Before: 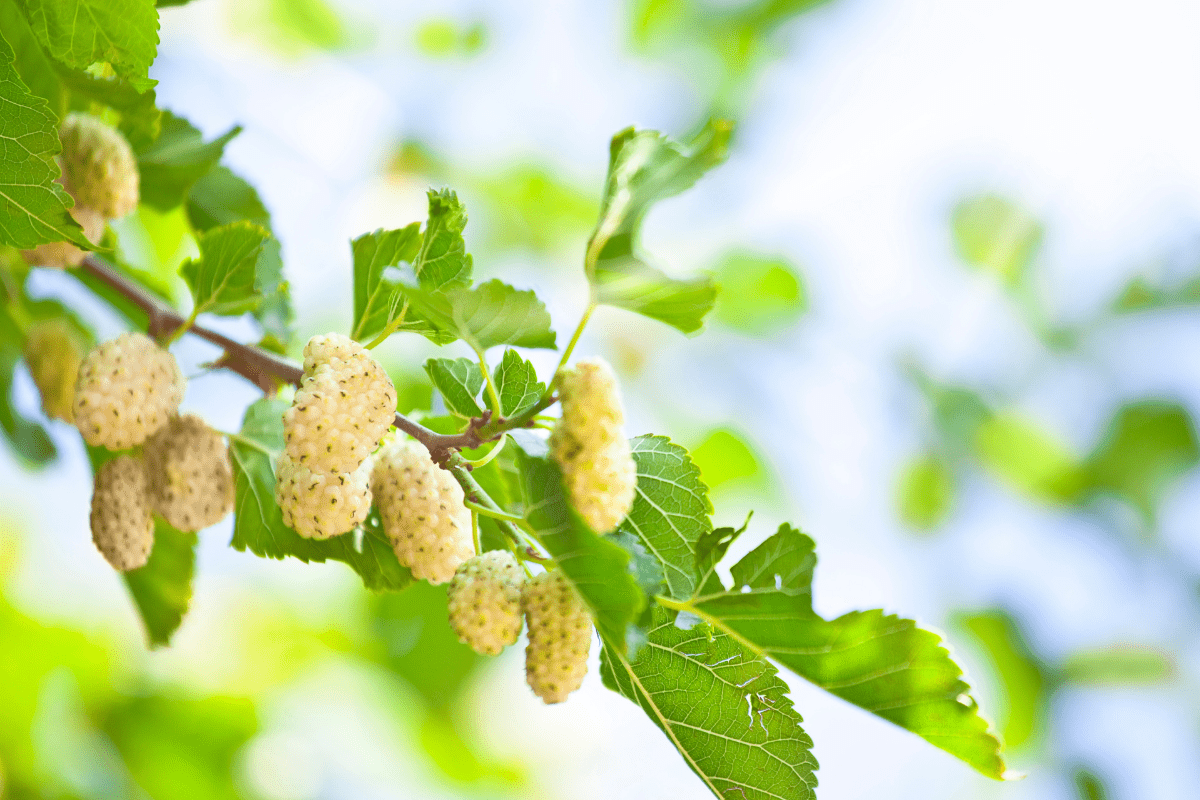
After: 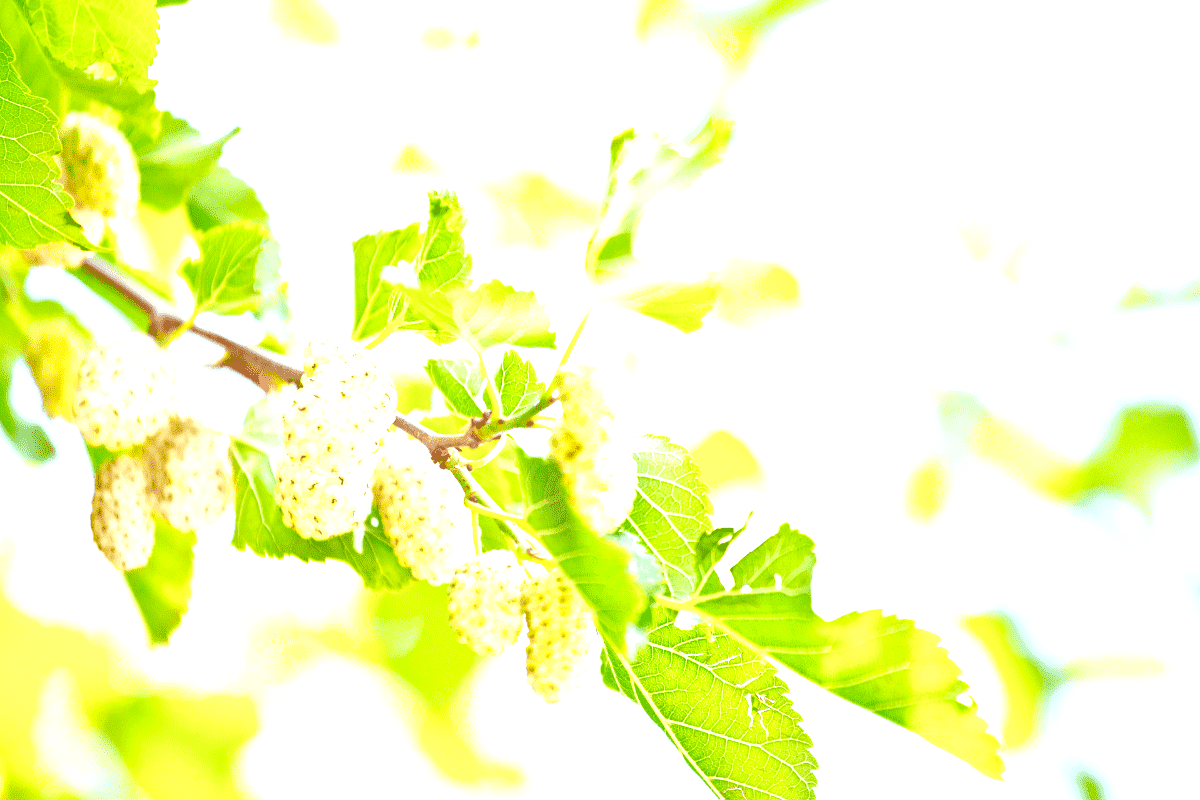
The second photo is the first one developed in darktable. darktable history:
shadows and highlights: radius 110.86, shadows 51.09, white point adjustment 9.16, highlights -4.17, highlights color adjustment 32.2%, soften with gaussian
local contrast: highlights 100%, shadows 100%, detail 120%, midtone range 0.2
base curve: curves: ch0 [(0, 0) (0.007, 0.004) (0.027, 0.03) (0.046, 0.07) (0.207, 0.54) (0.442, 0.872) (0.673, 0.972) (1, 1)], preserve colors none
white balance: red 0.974, blue 1.044
